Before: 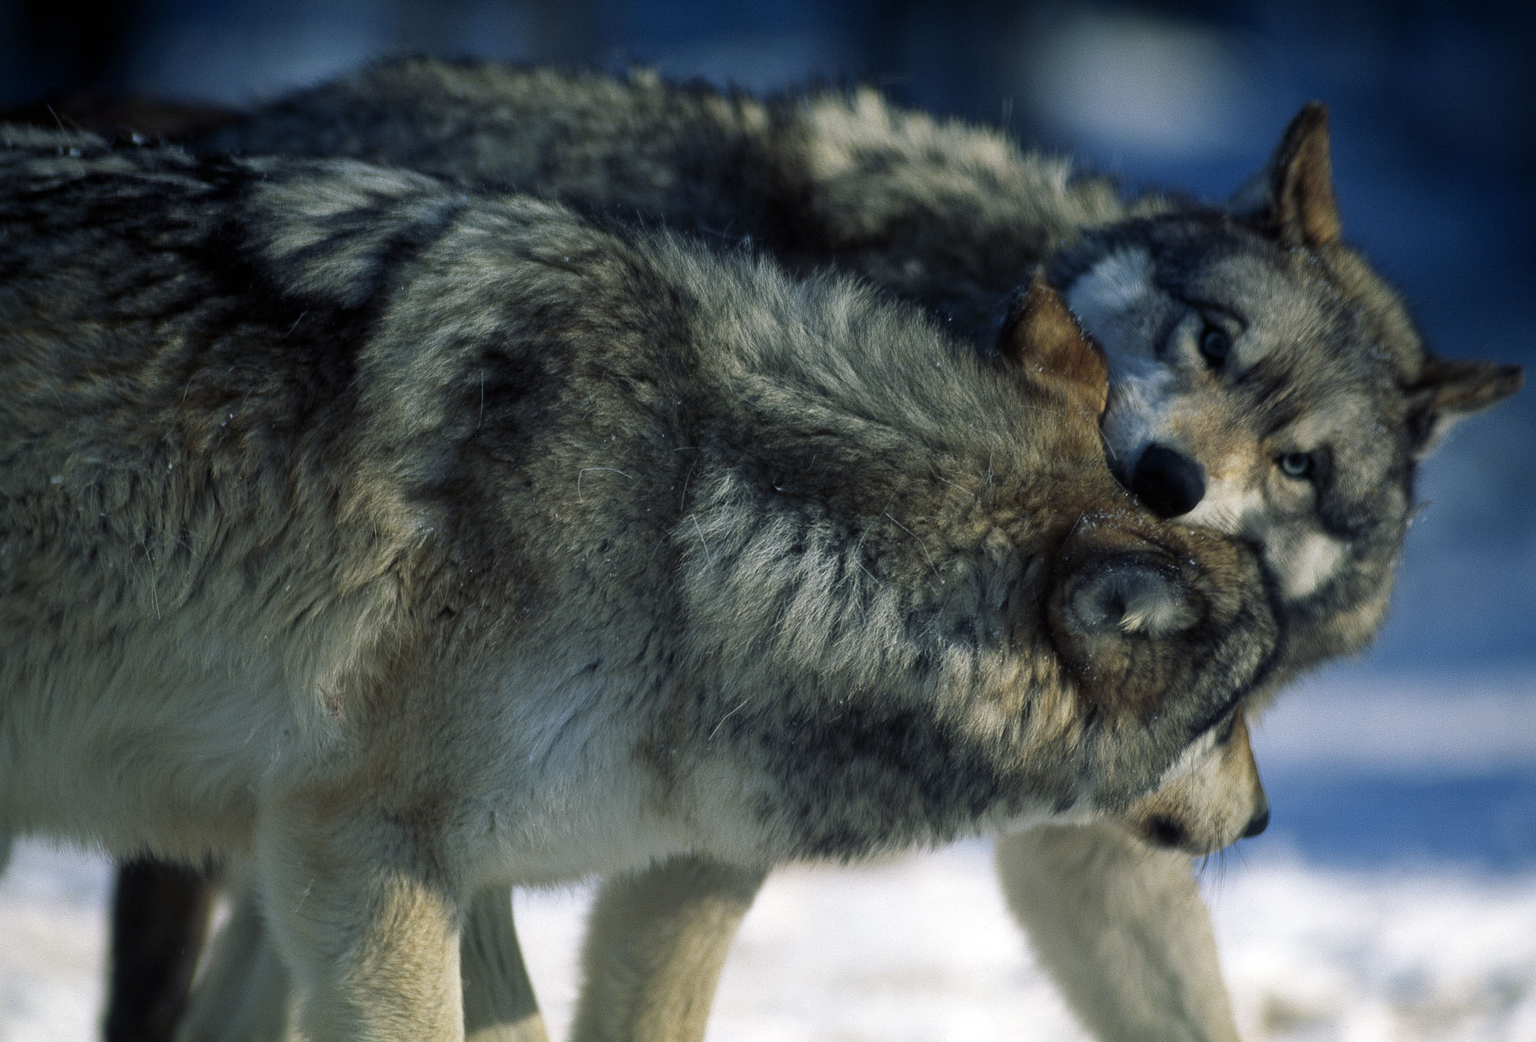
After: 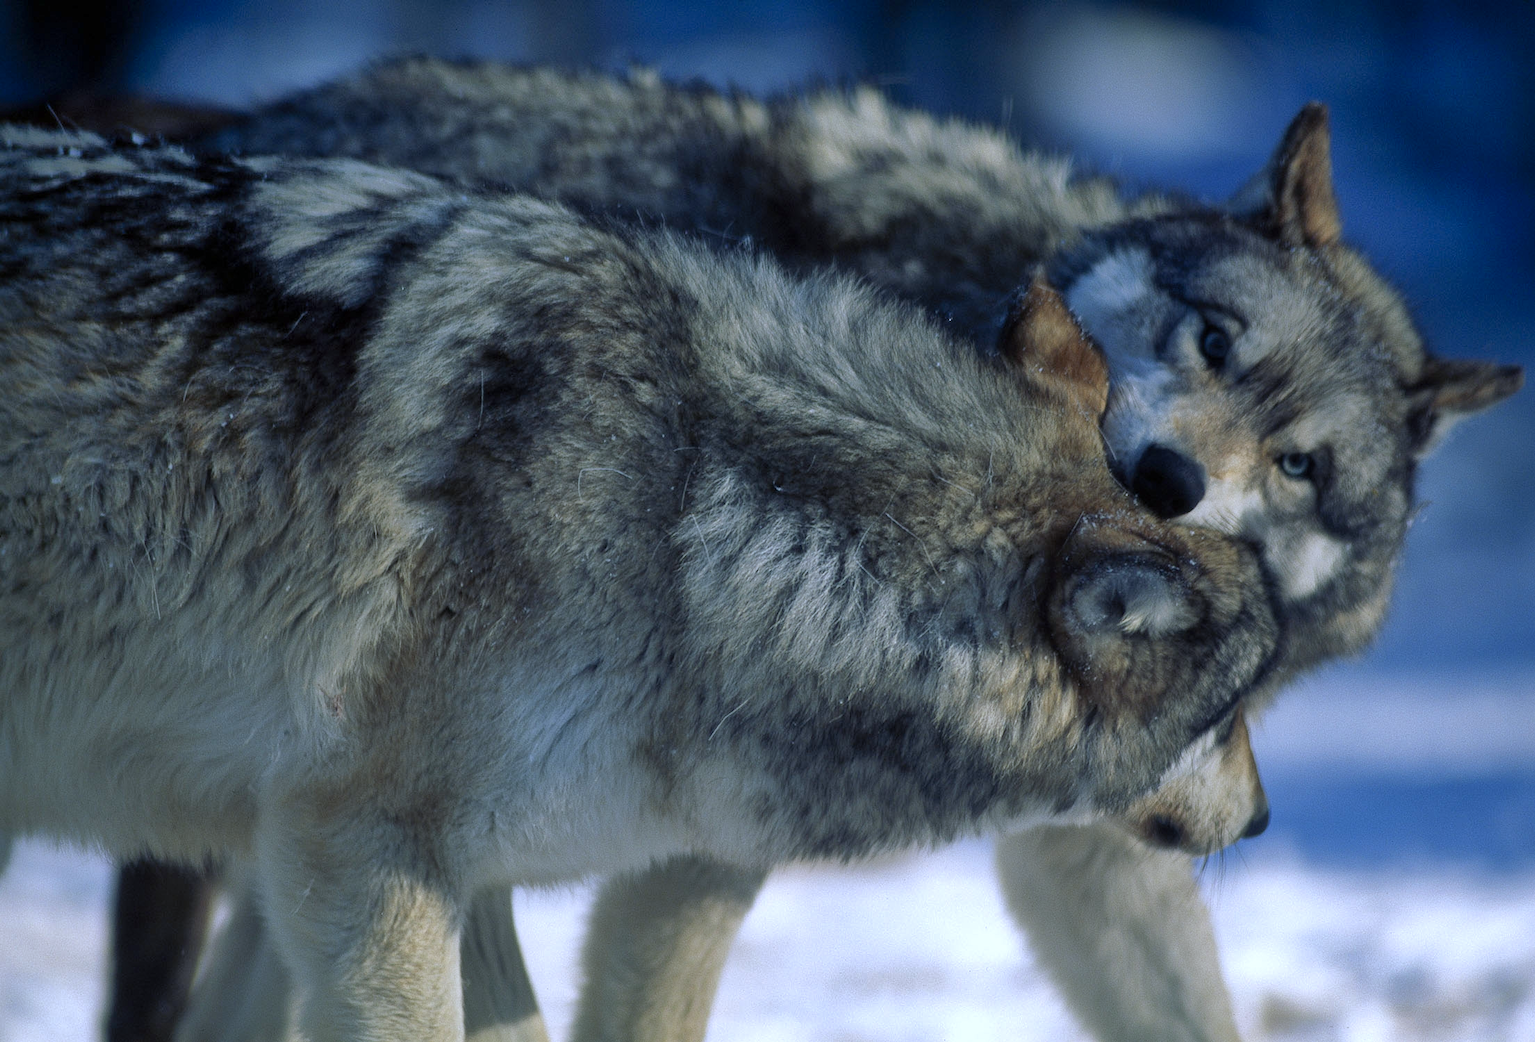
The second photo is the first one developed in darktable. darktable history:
color calibration: illuminant as shot in camera, x 0.37, y 0.382, temperature 4313.32 K
shadows and highlights: on, module defaults
